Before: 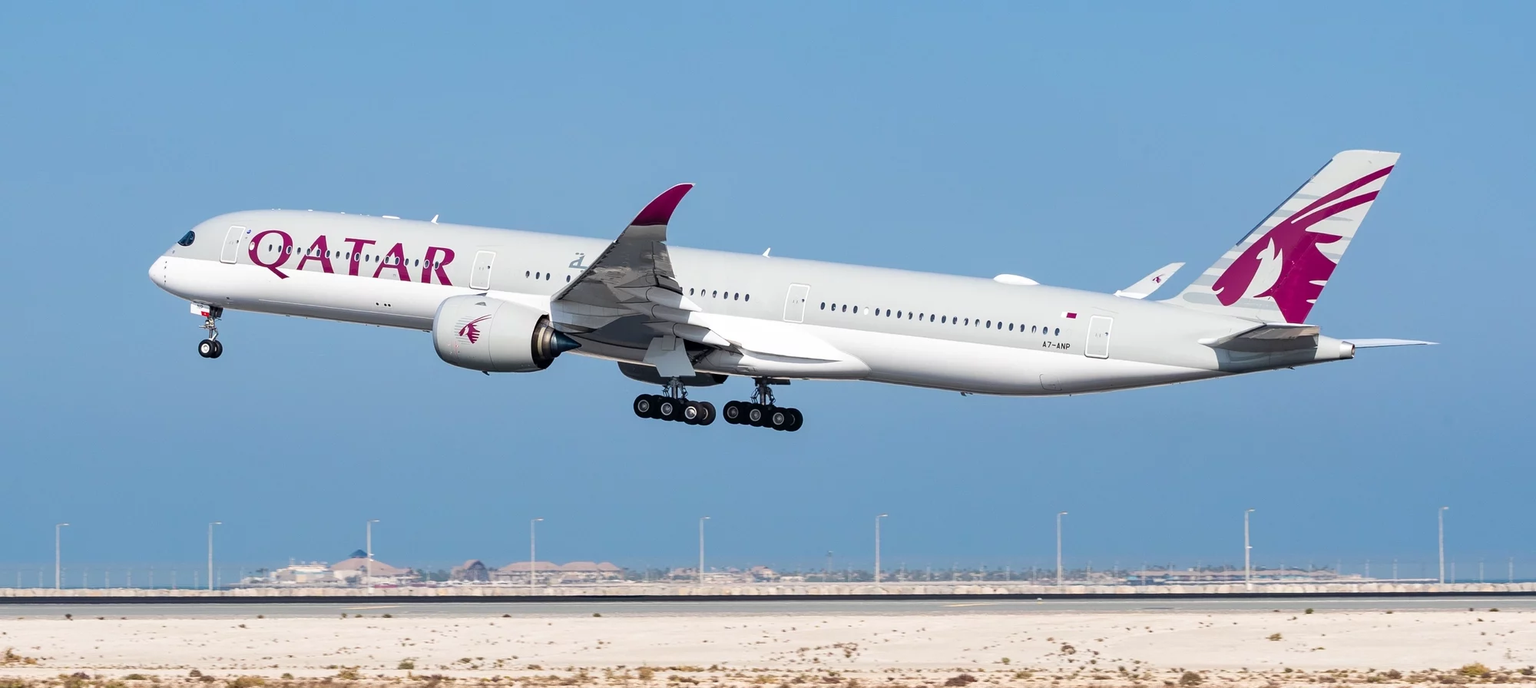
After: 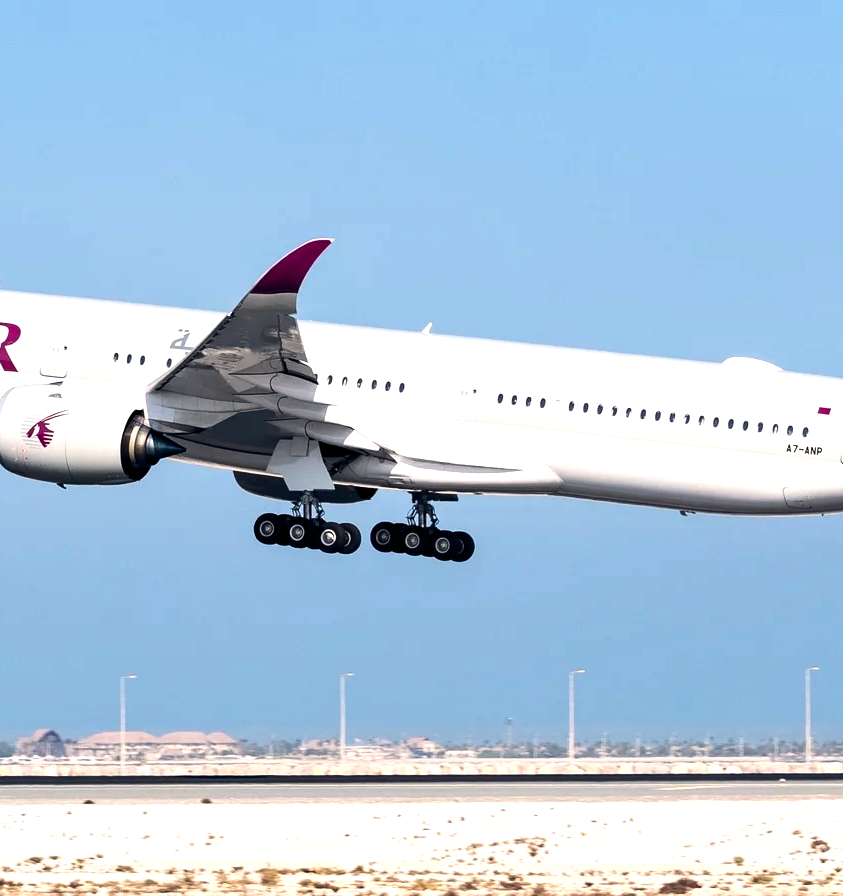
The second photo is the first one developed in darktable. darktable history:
crop: left 28.583%, right 29.231%
color balance rgb: shadows lift › hue 87.51°, highlights gain › chroma 1.62%, highlights gain › hue 55.1°, global offset › chroma 0.06%, global offset › hue 253.66°, linear chroma grading › global chroma 0.5%
tone equalizer: -8 EV -0.75 EV, -7 EV -0.7 EV, -6 EV -0.6 EV, -5 EV -0.4 EV, -3 EV 0.4 EV, -2 EV 0.6 EV, -1 EV 0.7 EV, +0 EV 0.75 EV, edges refinement/feathering 500, mask exposure compensation -1.57 EV, preserve details no
contrast equalizer: octaves 7, y [[0.6 ×6], [0.55 ×6], [0 ×6], [0 ×6], [0 ×6]], mix 0.15
